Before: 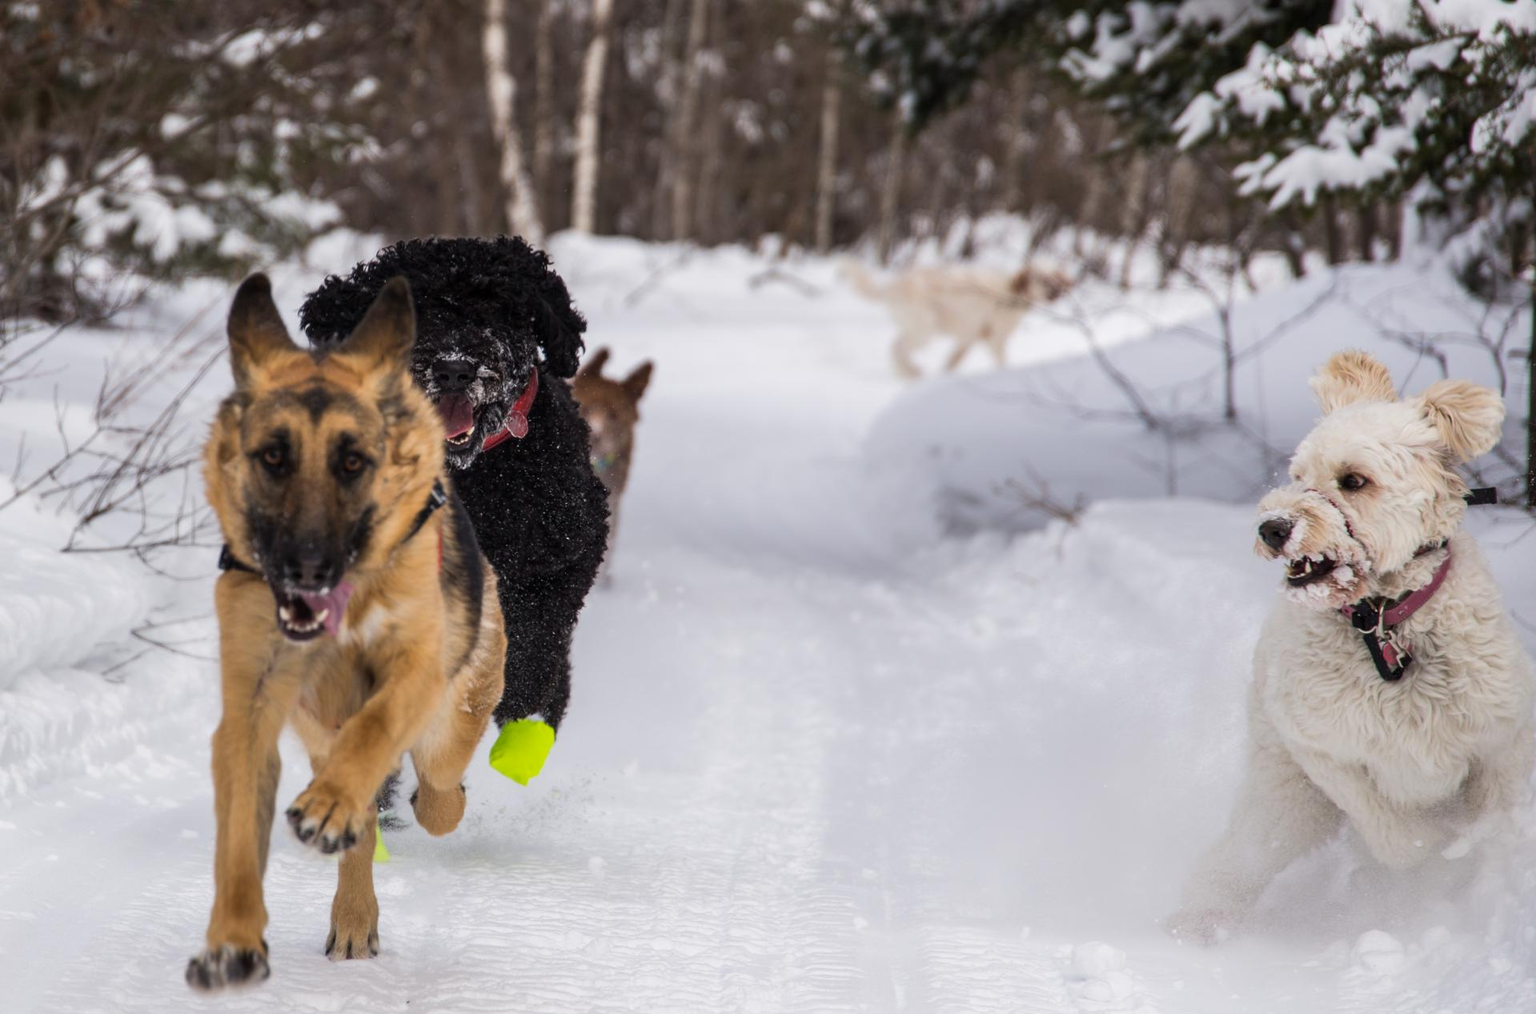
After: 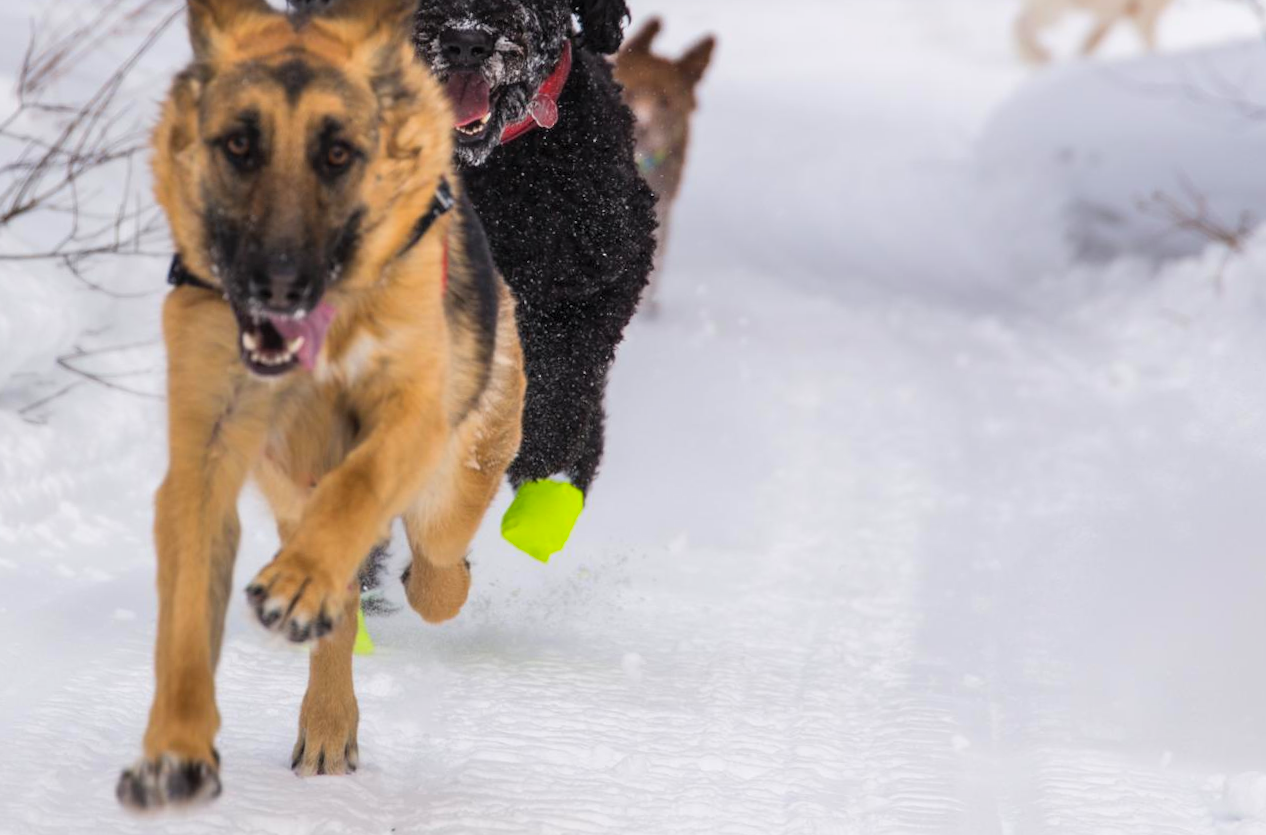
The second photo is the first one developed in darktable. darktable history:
crop and rotate: angle -1.16°, left 4.062%, top 32.067%, right 27.901%
contrast brightness saturation: brightness 0.093, saturation 0.194
